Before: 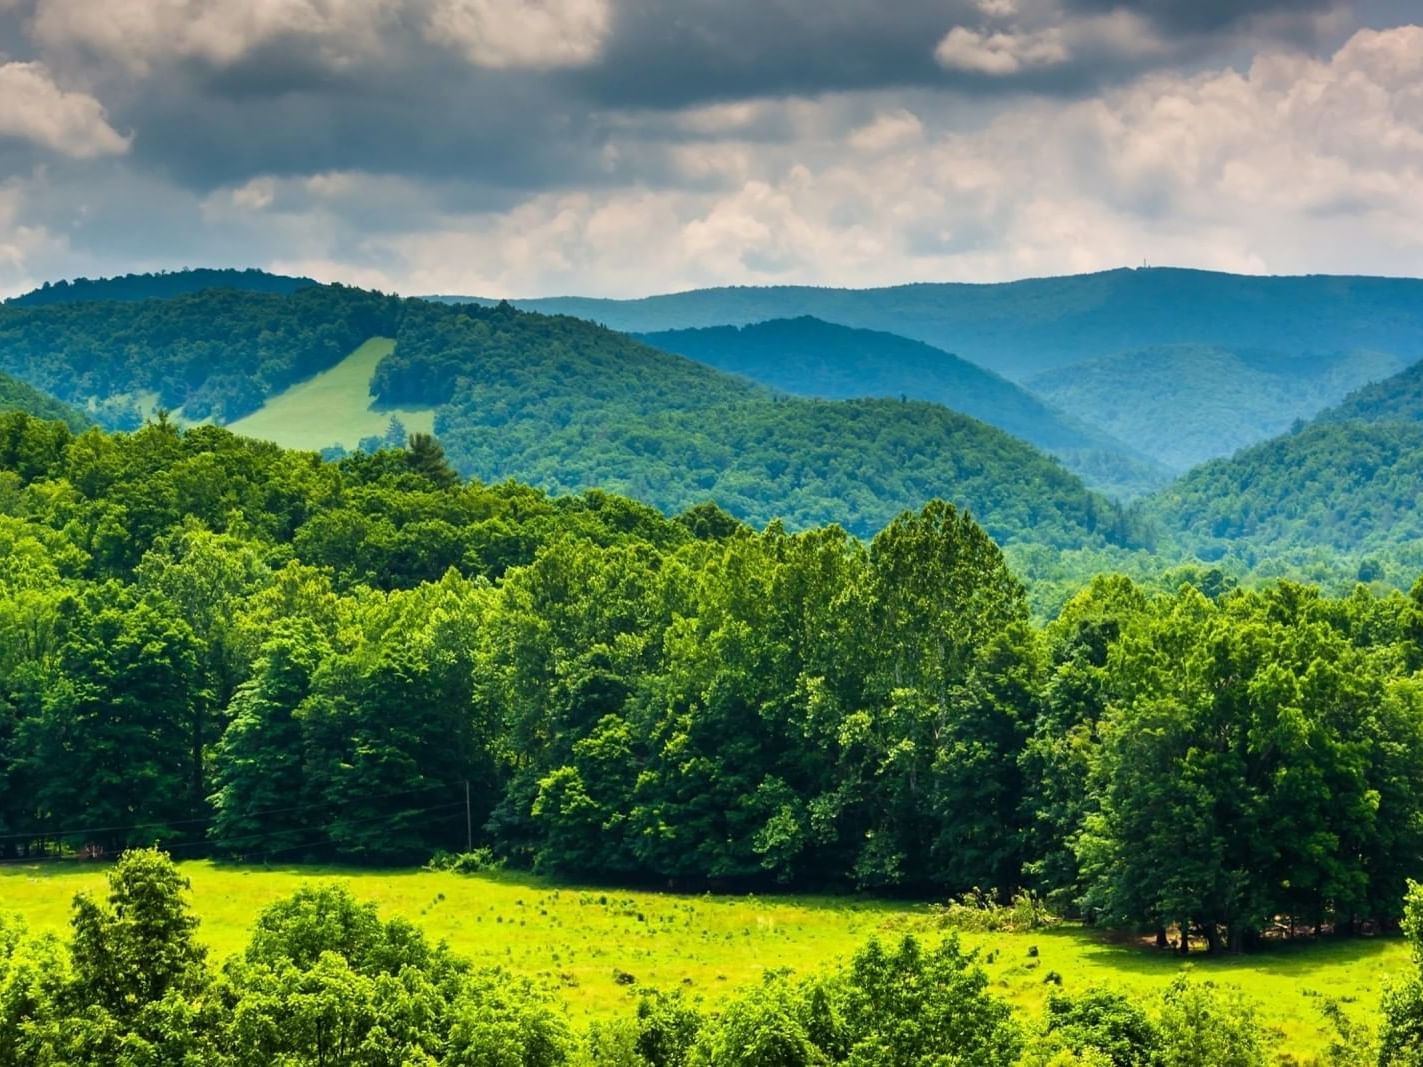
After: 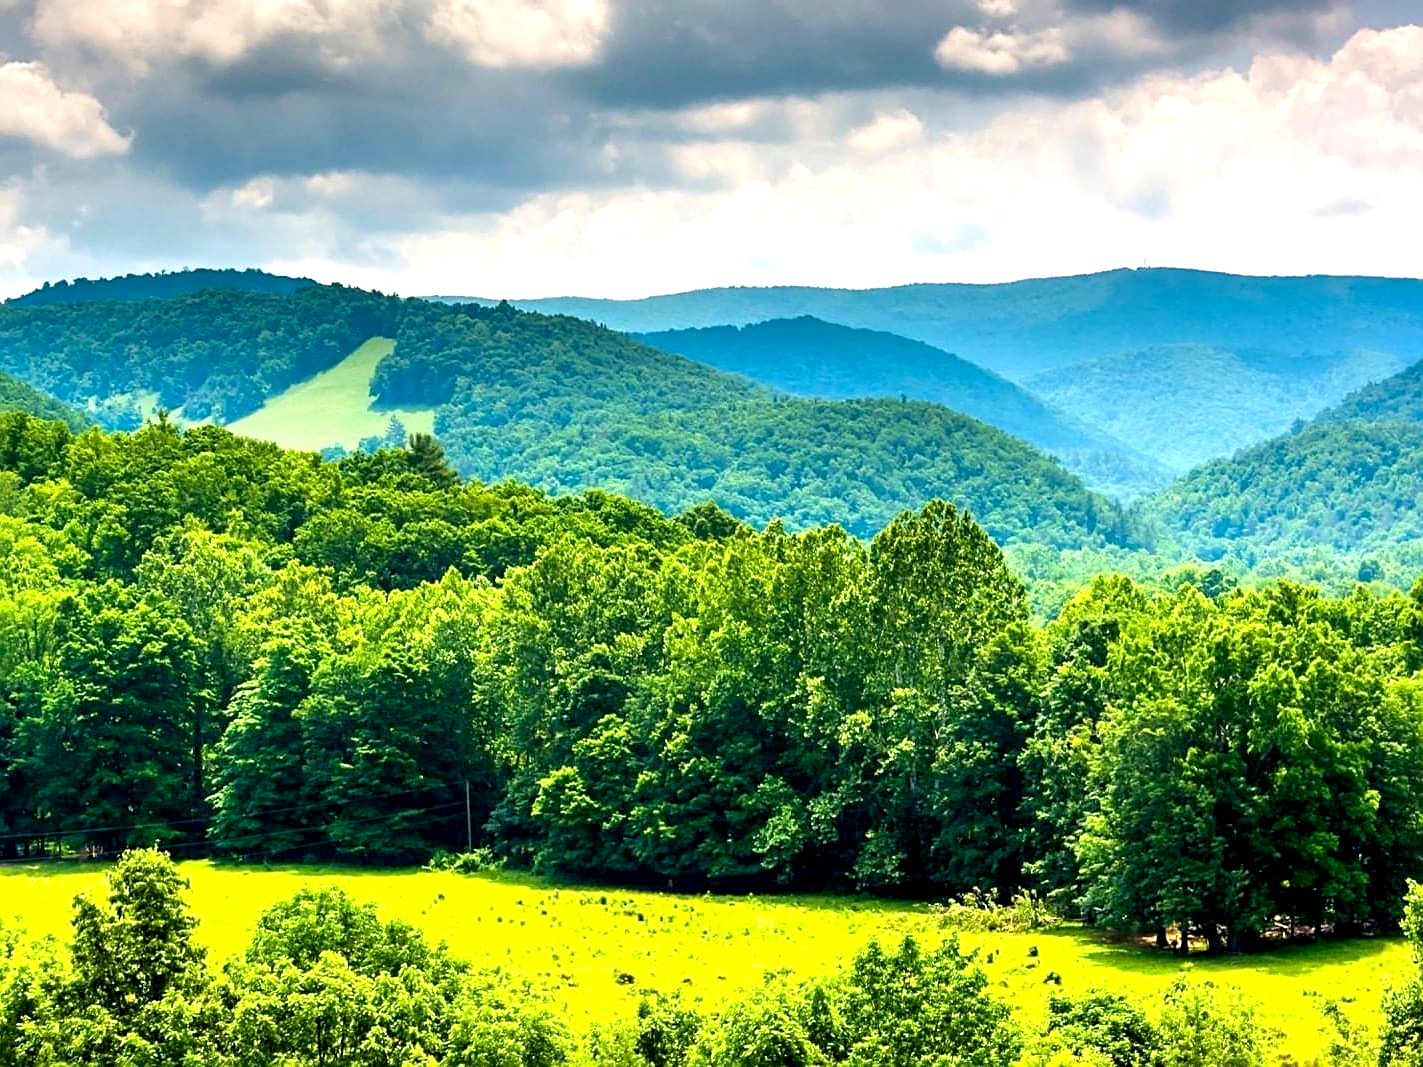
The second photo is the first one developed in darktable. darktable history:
exposure: black level correction 0.008, exposure 0.968 EV, compensate highlight preservation false
sharpen: on, module defaults
